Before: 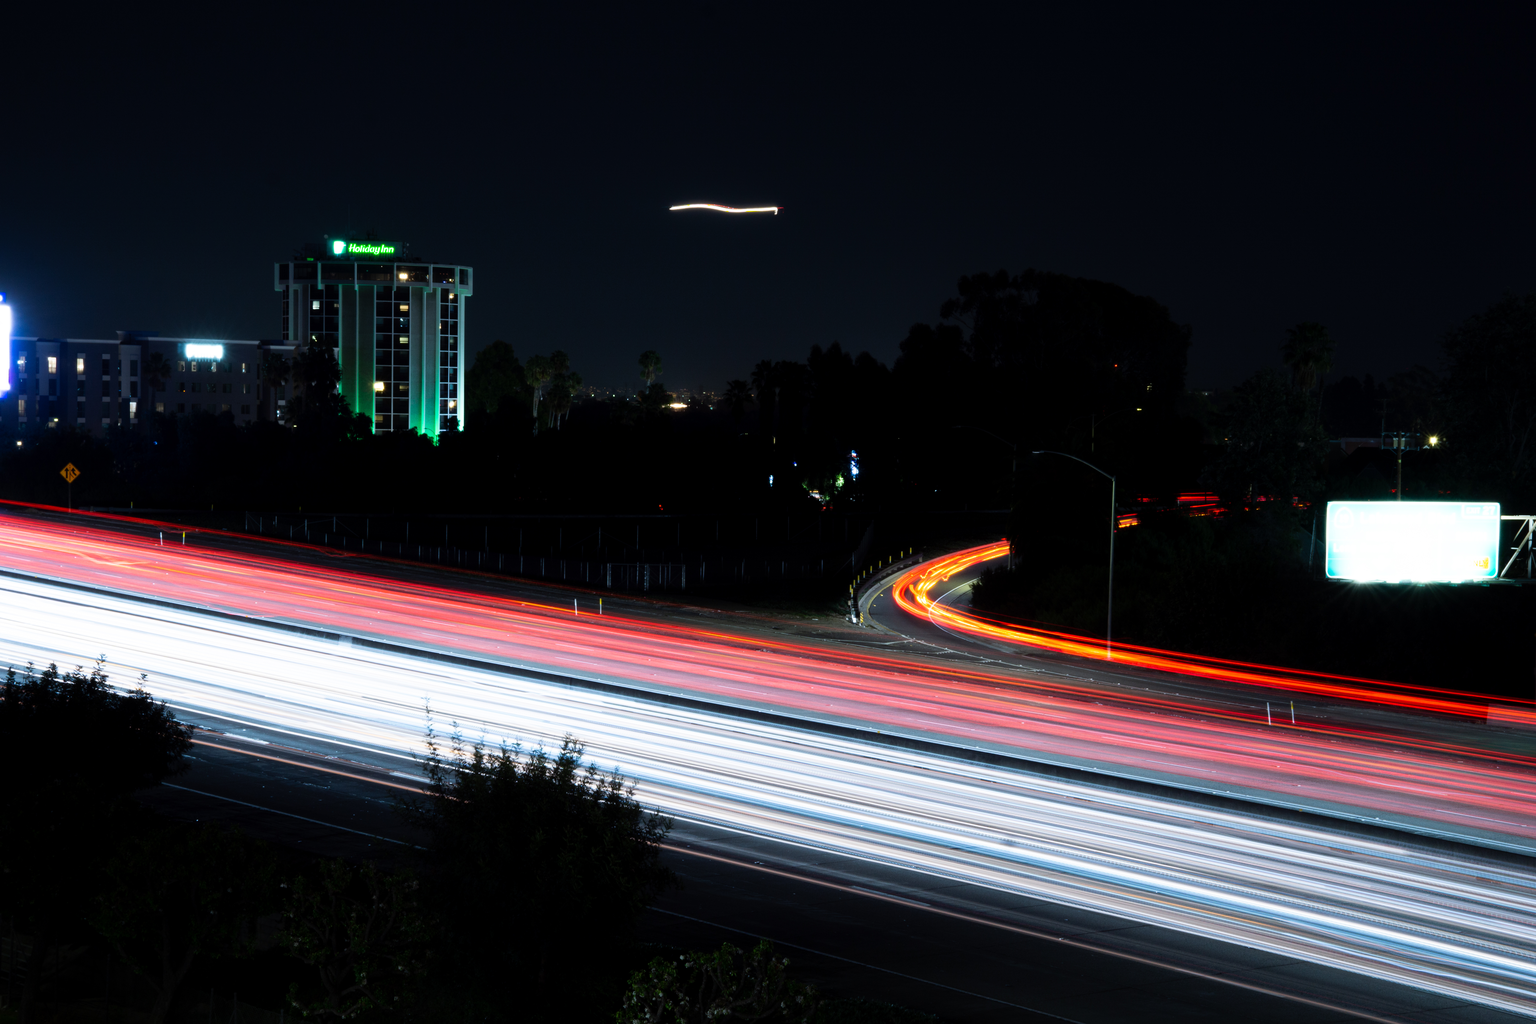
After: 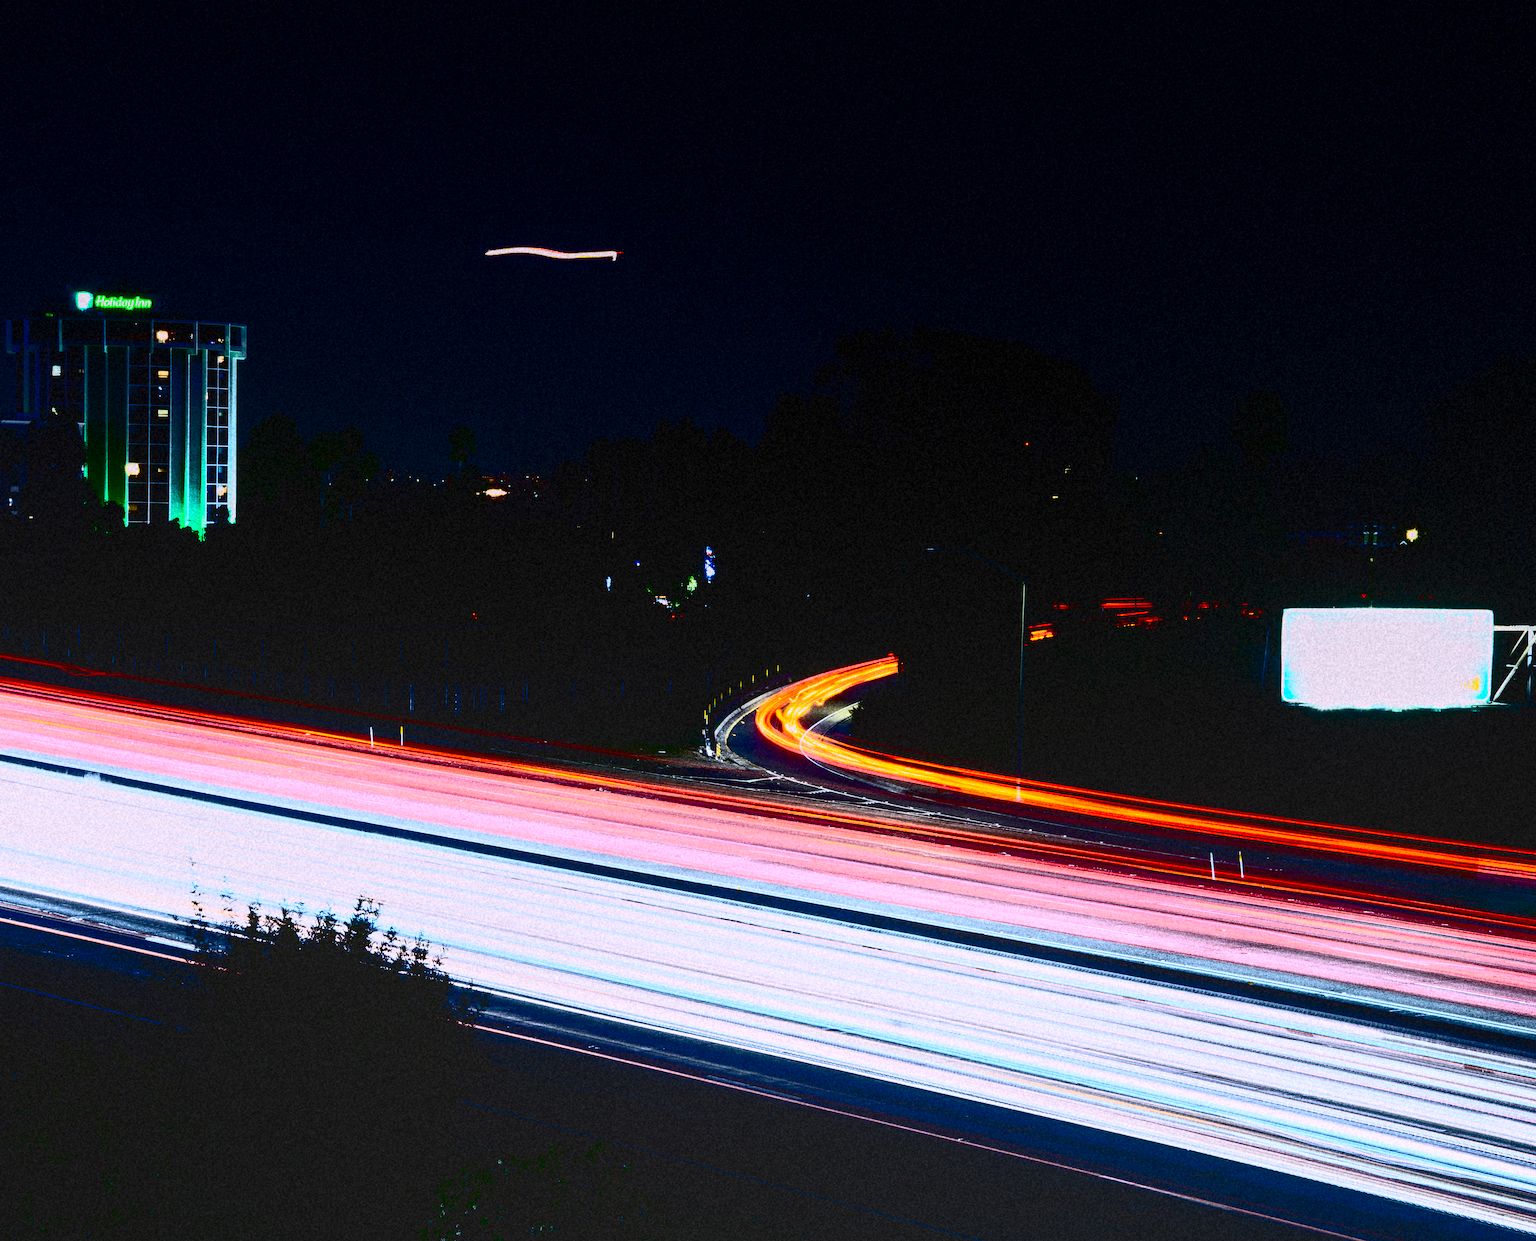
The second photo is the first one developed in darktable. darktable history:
exposure: black level correction 0.04, exposure 0.5 EV, compensate highlight preservation false
crop: left 17.582%, bottom 0.031%
grain: coarseness 14.49 ISO, strength 48.04%, mid-tones bias 35%
contrast brightness saturation: contrast 0.93, brightness 0.2
local contrast: highlights 74%, shadows 55%, detail 176%, midtone range 0.207
white balance: red 1.05, blue 1.072
